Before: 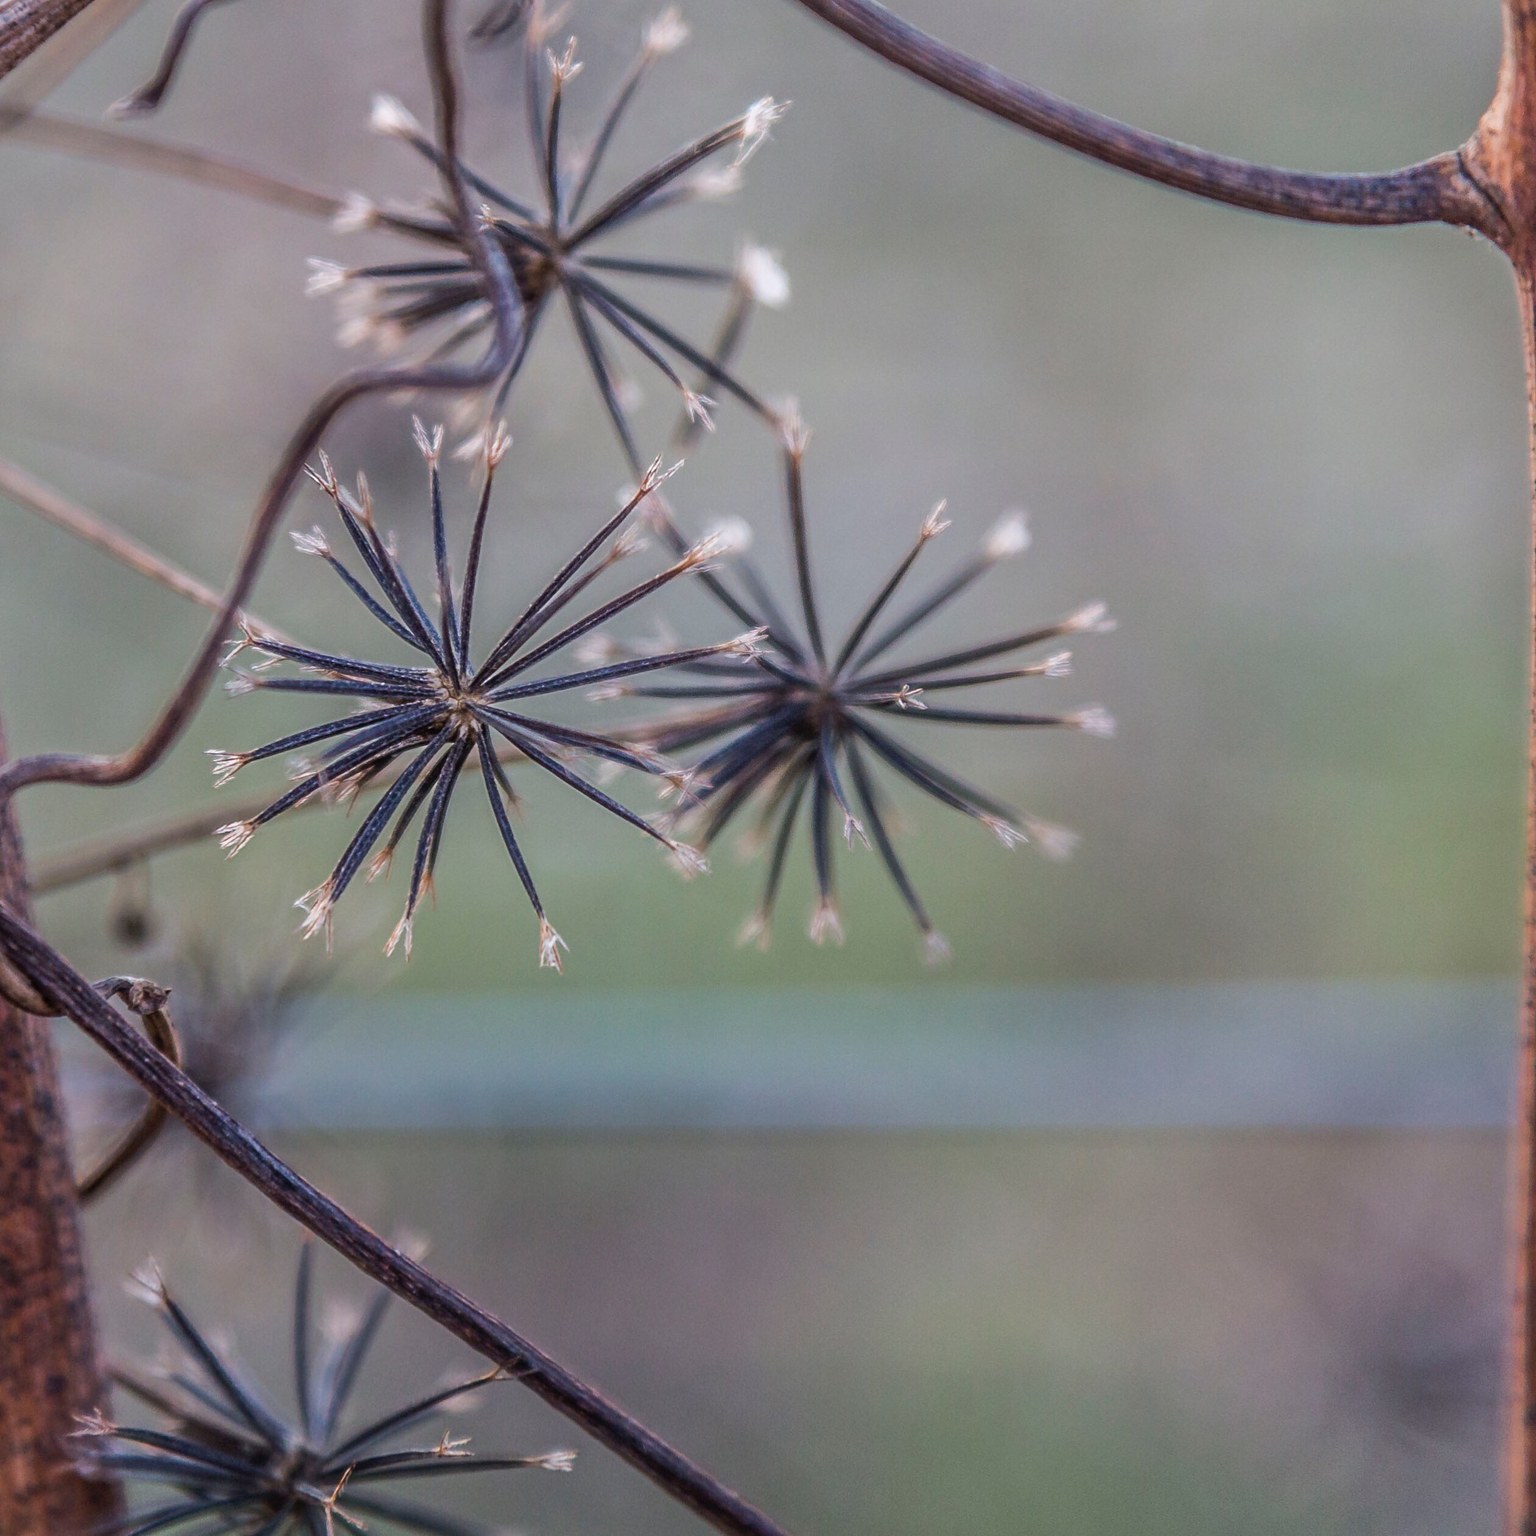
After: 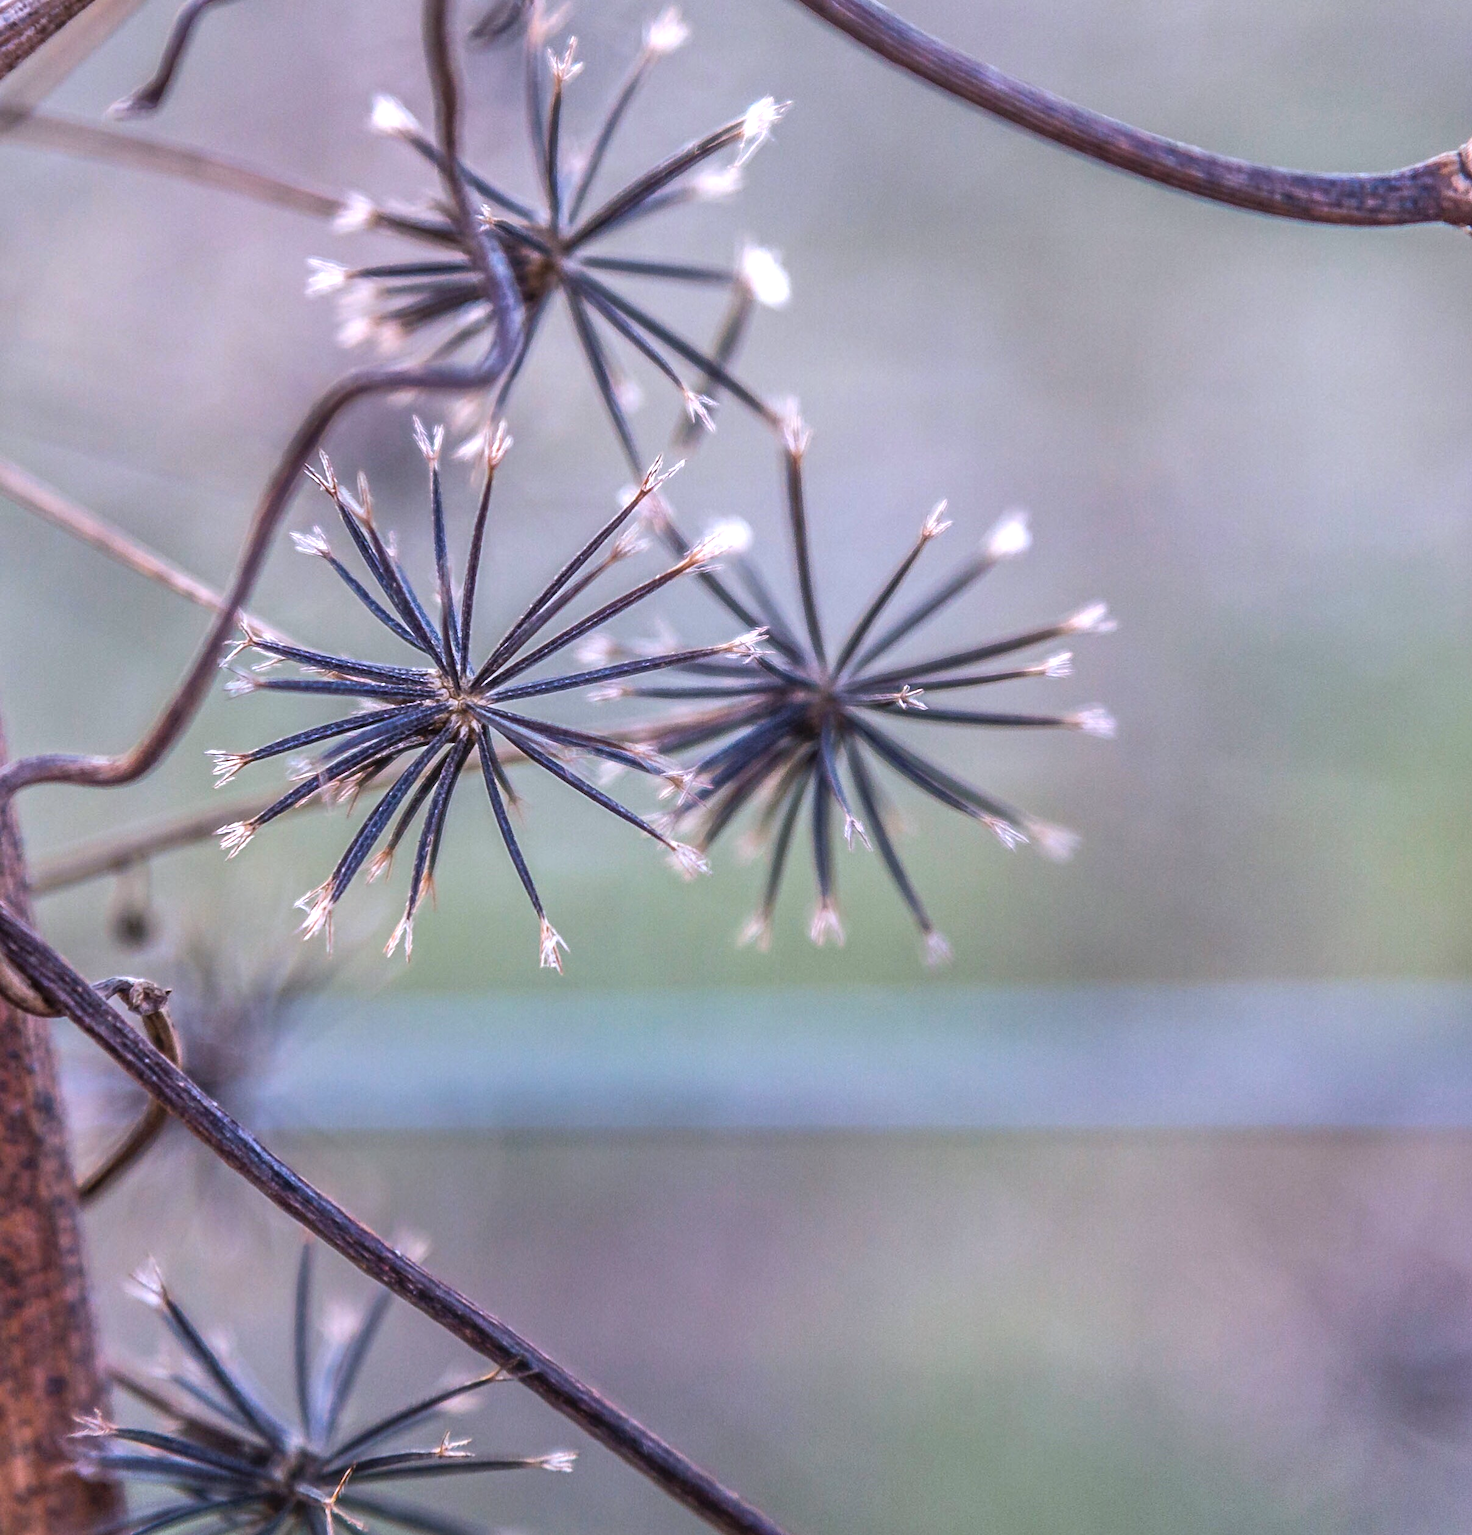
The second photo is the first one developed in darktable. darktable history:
white balance: red 1.004, blue 1.096
crop: right 4.126%, bottom 0.031%
shadows and highlights: radius 264.75, soften with gaussian
exposure: black level correction 0, exposure 0.7 EV, compensate exposure bias true, compensate highlight preservation false
